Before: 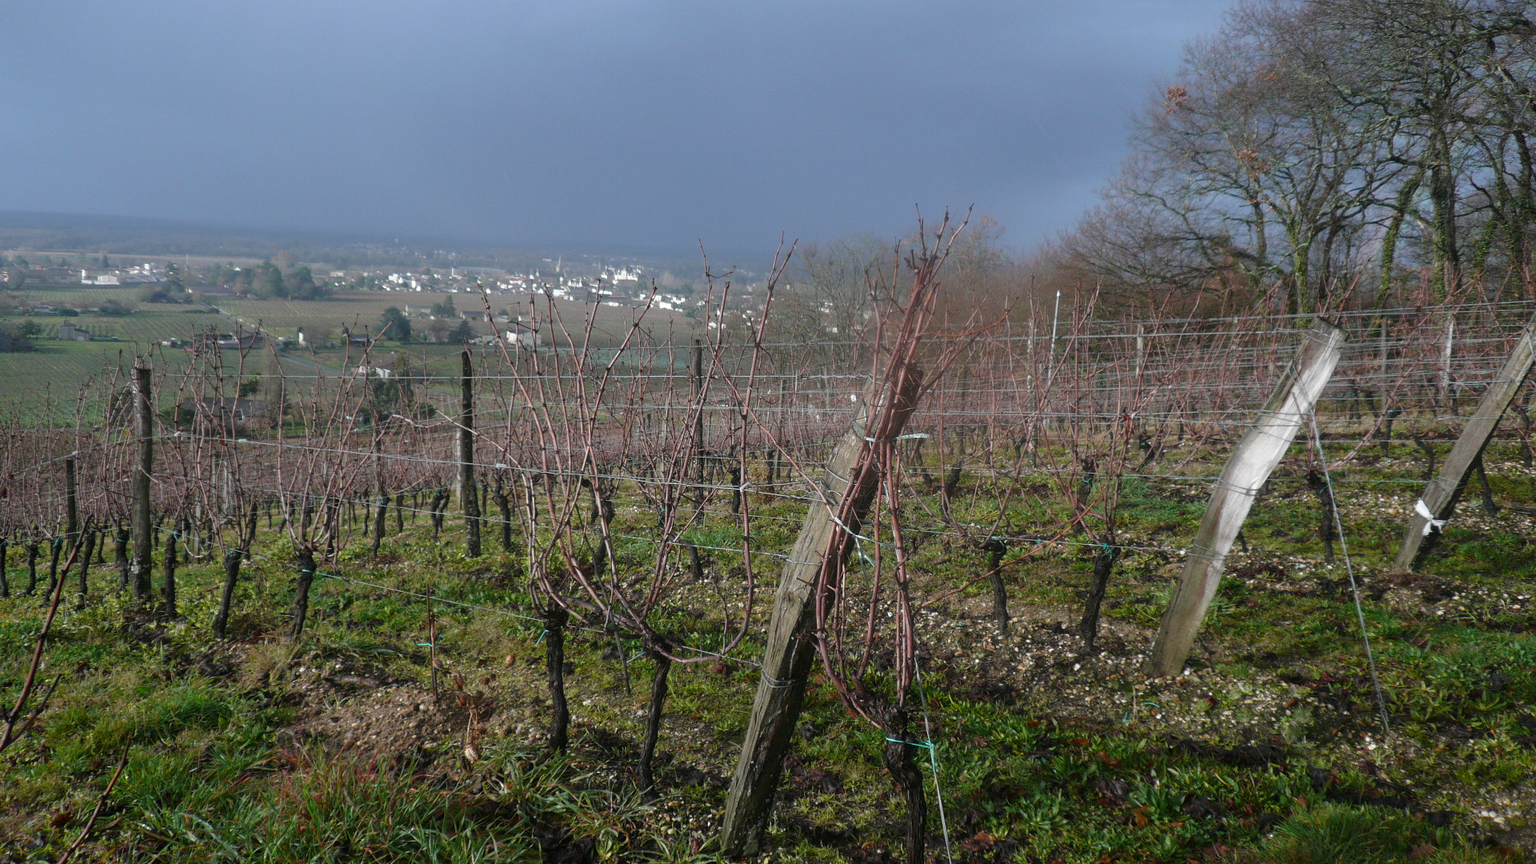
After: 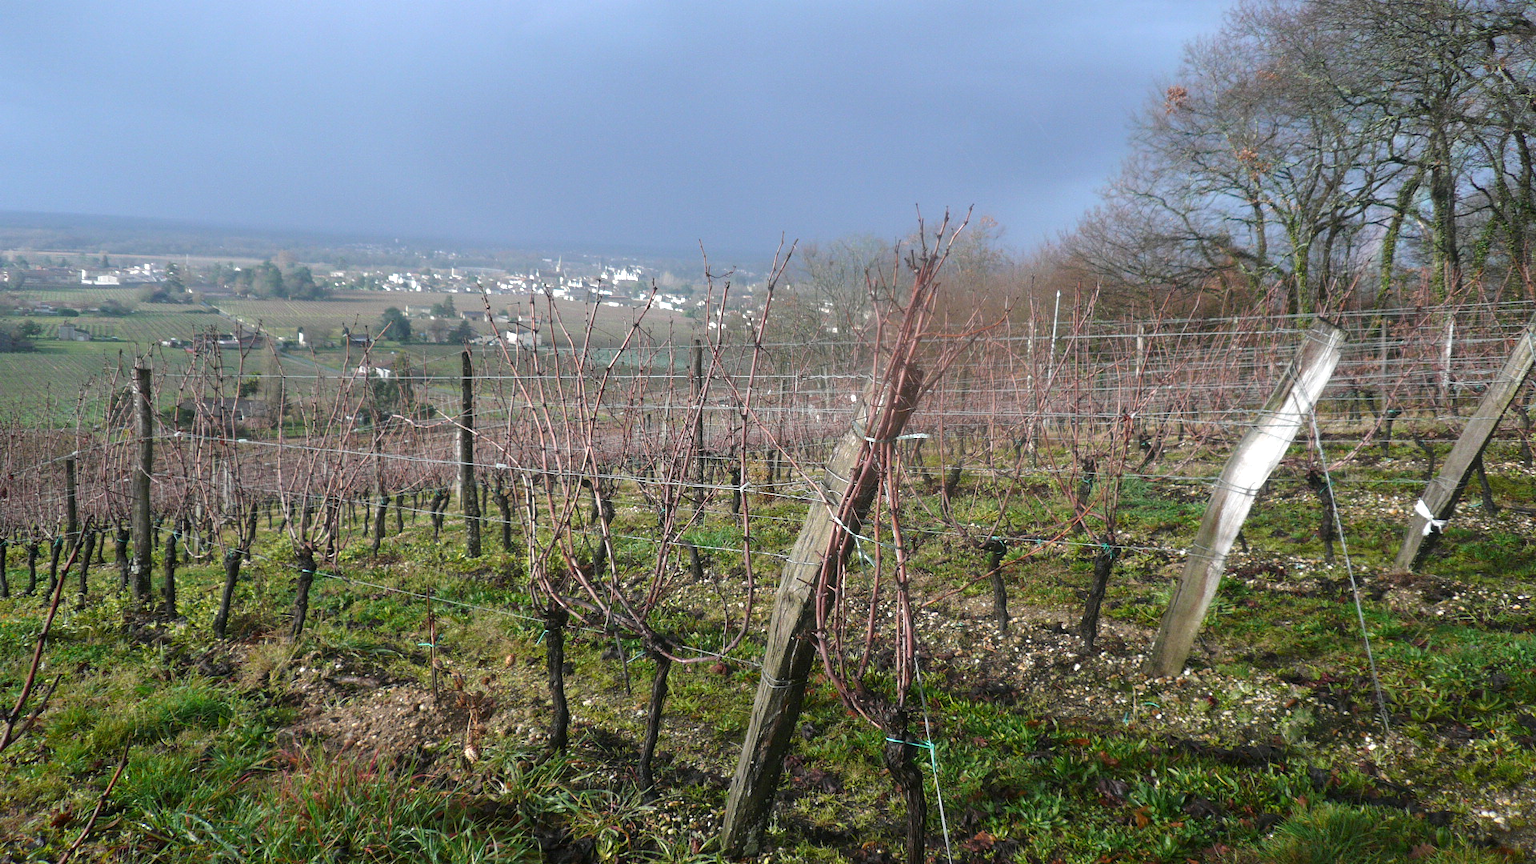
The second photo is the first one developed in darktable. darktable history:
exposure: exposure 0.654 EV, compensate highlight preservation false
